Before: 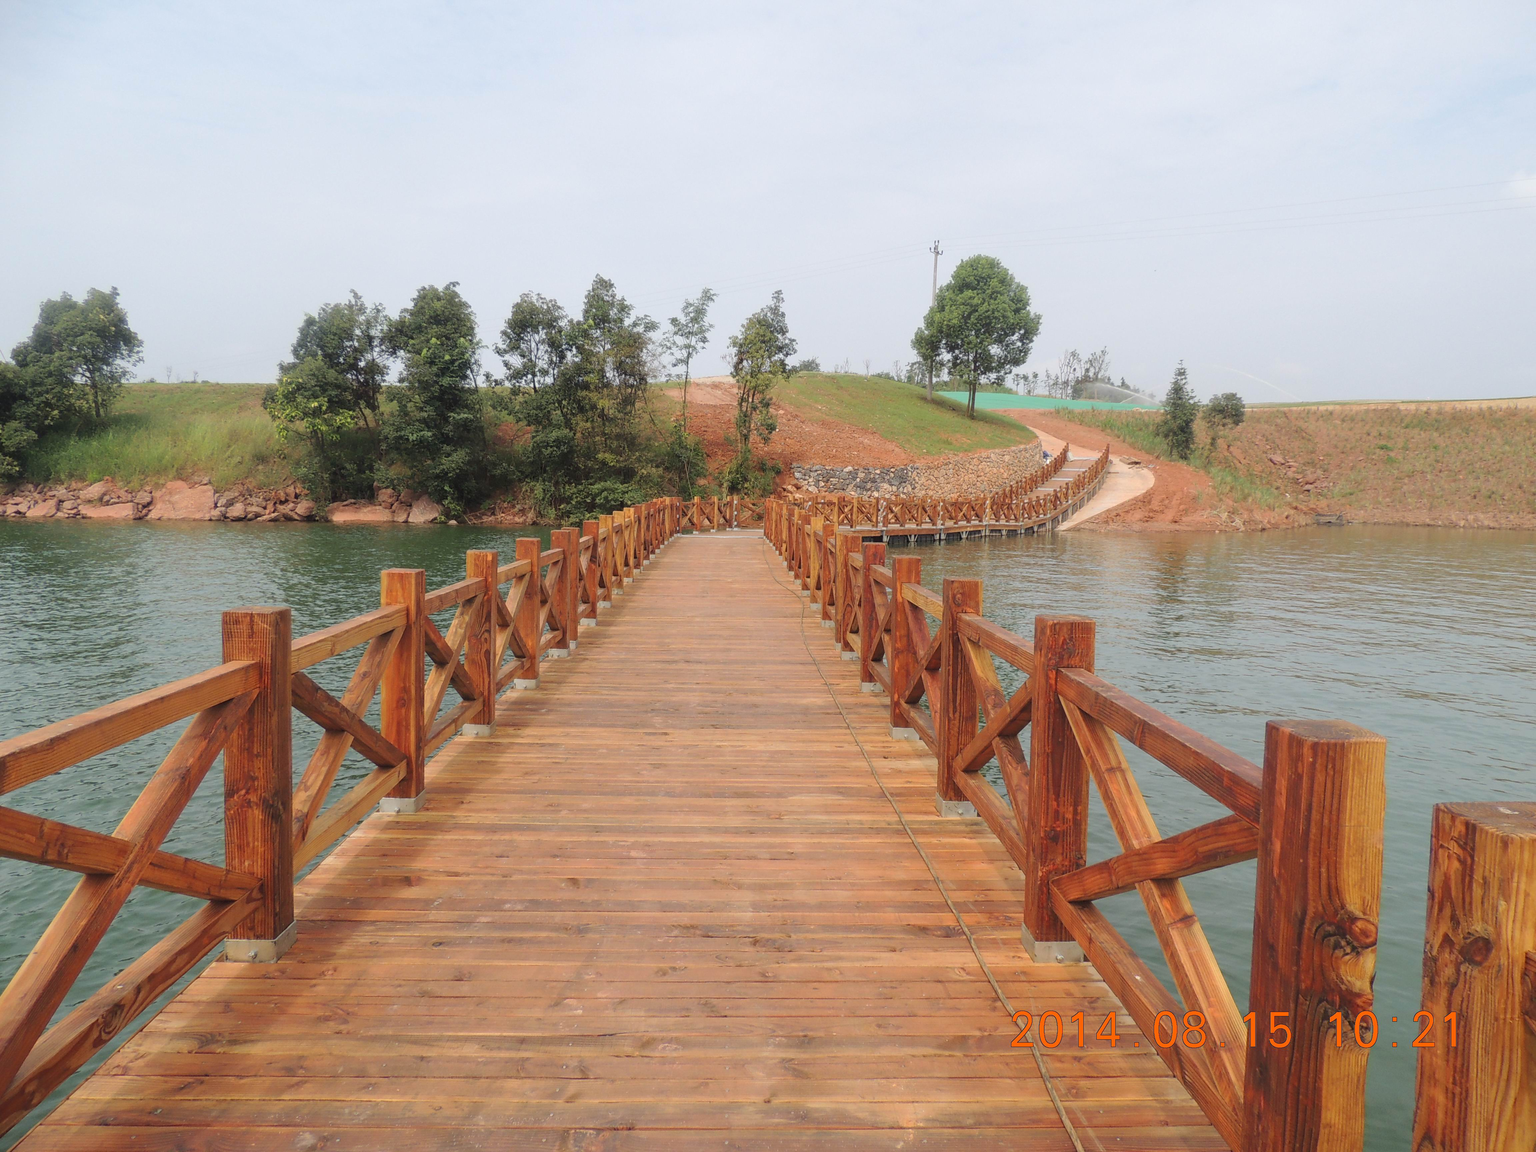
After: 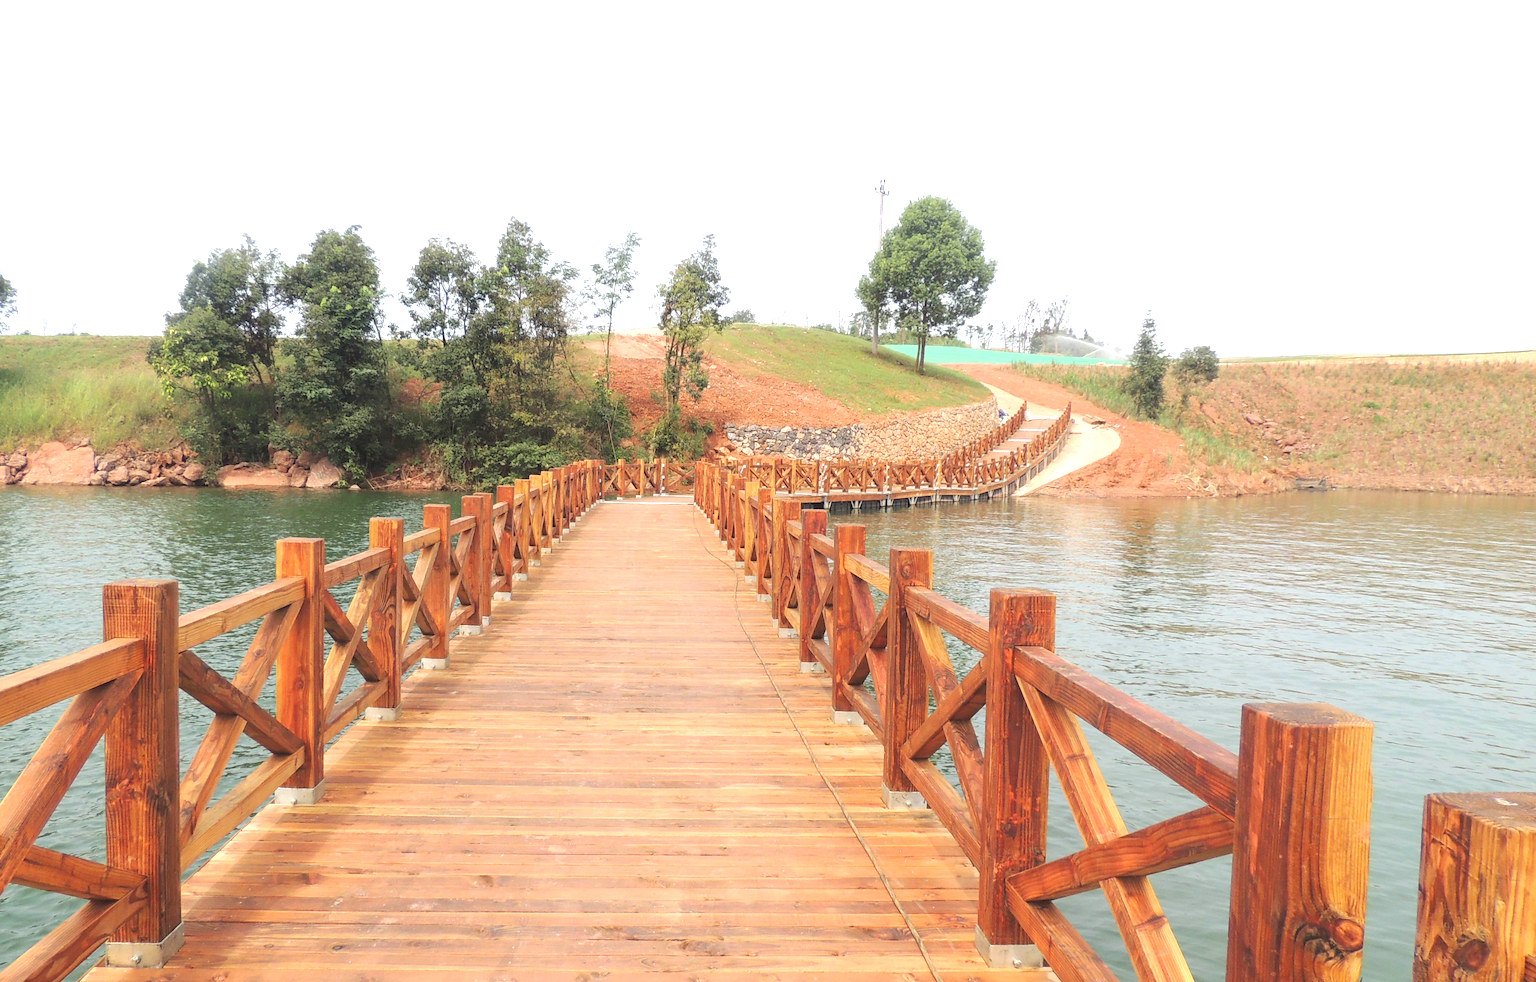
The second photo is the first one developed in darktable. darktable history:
exposure: exposure 0.913 EV, compensate exposure bias true, compensate highlight preservation false
crop: left 8.335%, top 6.61%, bottom 15.235%
